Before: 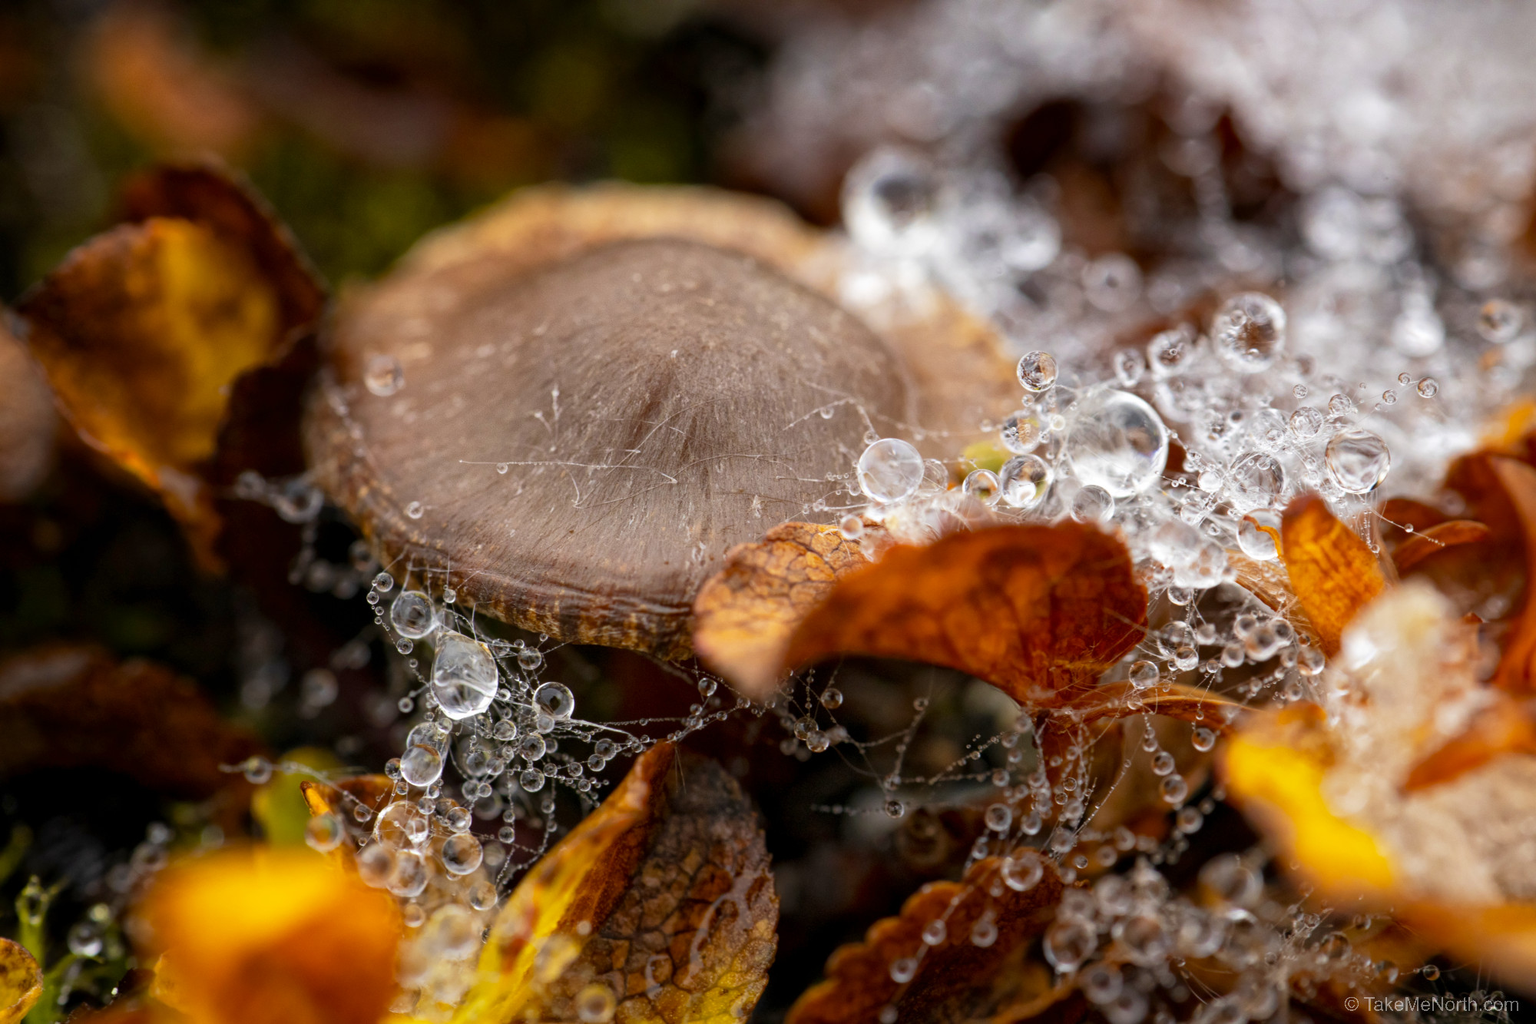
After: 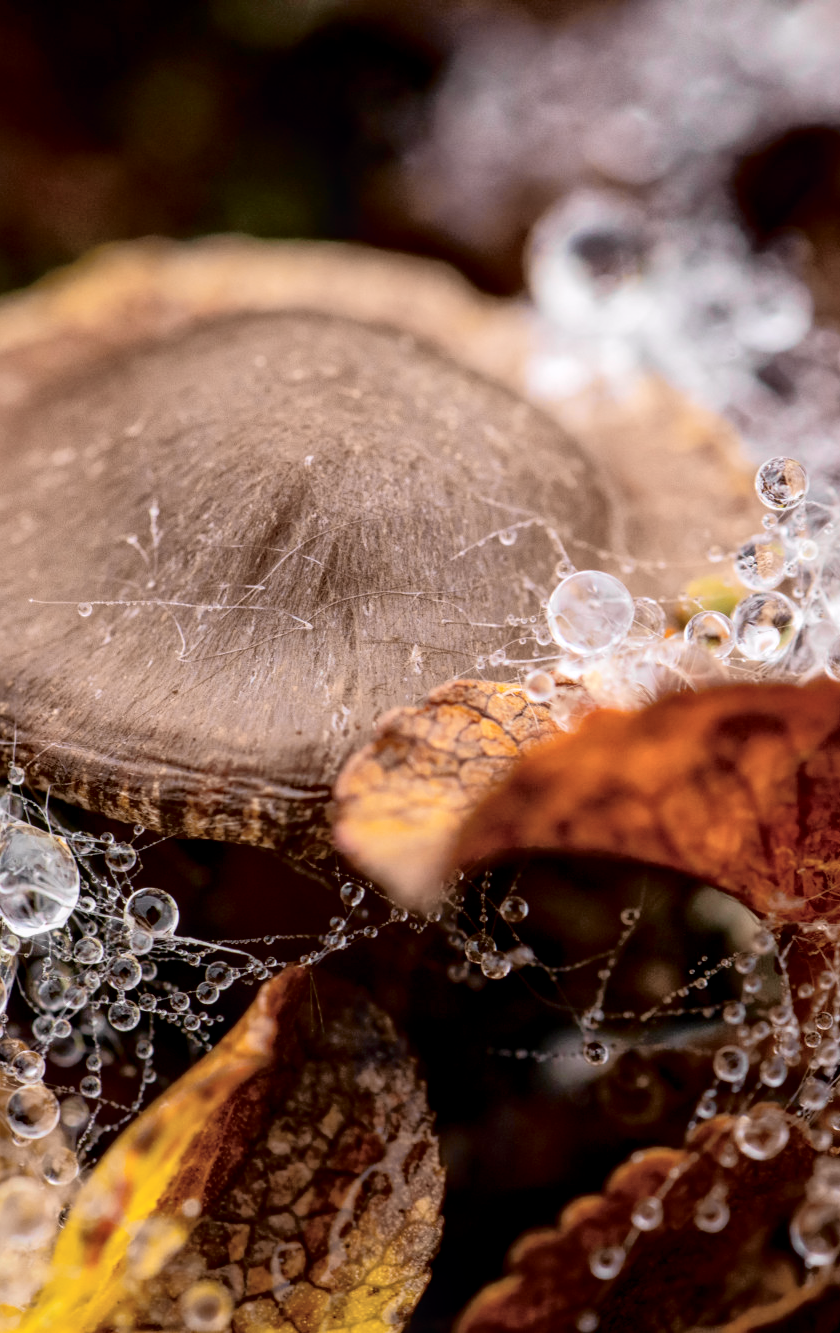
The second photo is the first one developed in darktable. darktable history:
local contrast: on, module defaults
tone equalizer: smoothing diameter 24.78%, edges refinement/feathering 9.6, preserve details guided filter
tone curve: curves: ch0 [(0, 0) (0.105, 0.044) (0.195, 0.128) (0.283, 0.283) (0.384, 0.404) (0.485, 0.531) (0.635, 0.7) (0.832, 0.858) (1, 0.977)]; ch1 [(0, 0) (0.161, 0.092) (0.35, 0.33) (0.379, 0.401) (0.448, 0.478) (0.498, 0.503) (0.531, 0.537) (0.586, 0.563) (0.687, 0.648) (1, 1)]; ch2 [(0, 0) (0.359, 0.372) (0.437, 0.437) (0.483, 0.484) (0.53, 0.515) (0.556, 0.553) (0.635, 0.589) (1, 1)], color space Lab, independent channels, preserve colors none
crop: left 28.479%, right 29.48%
